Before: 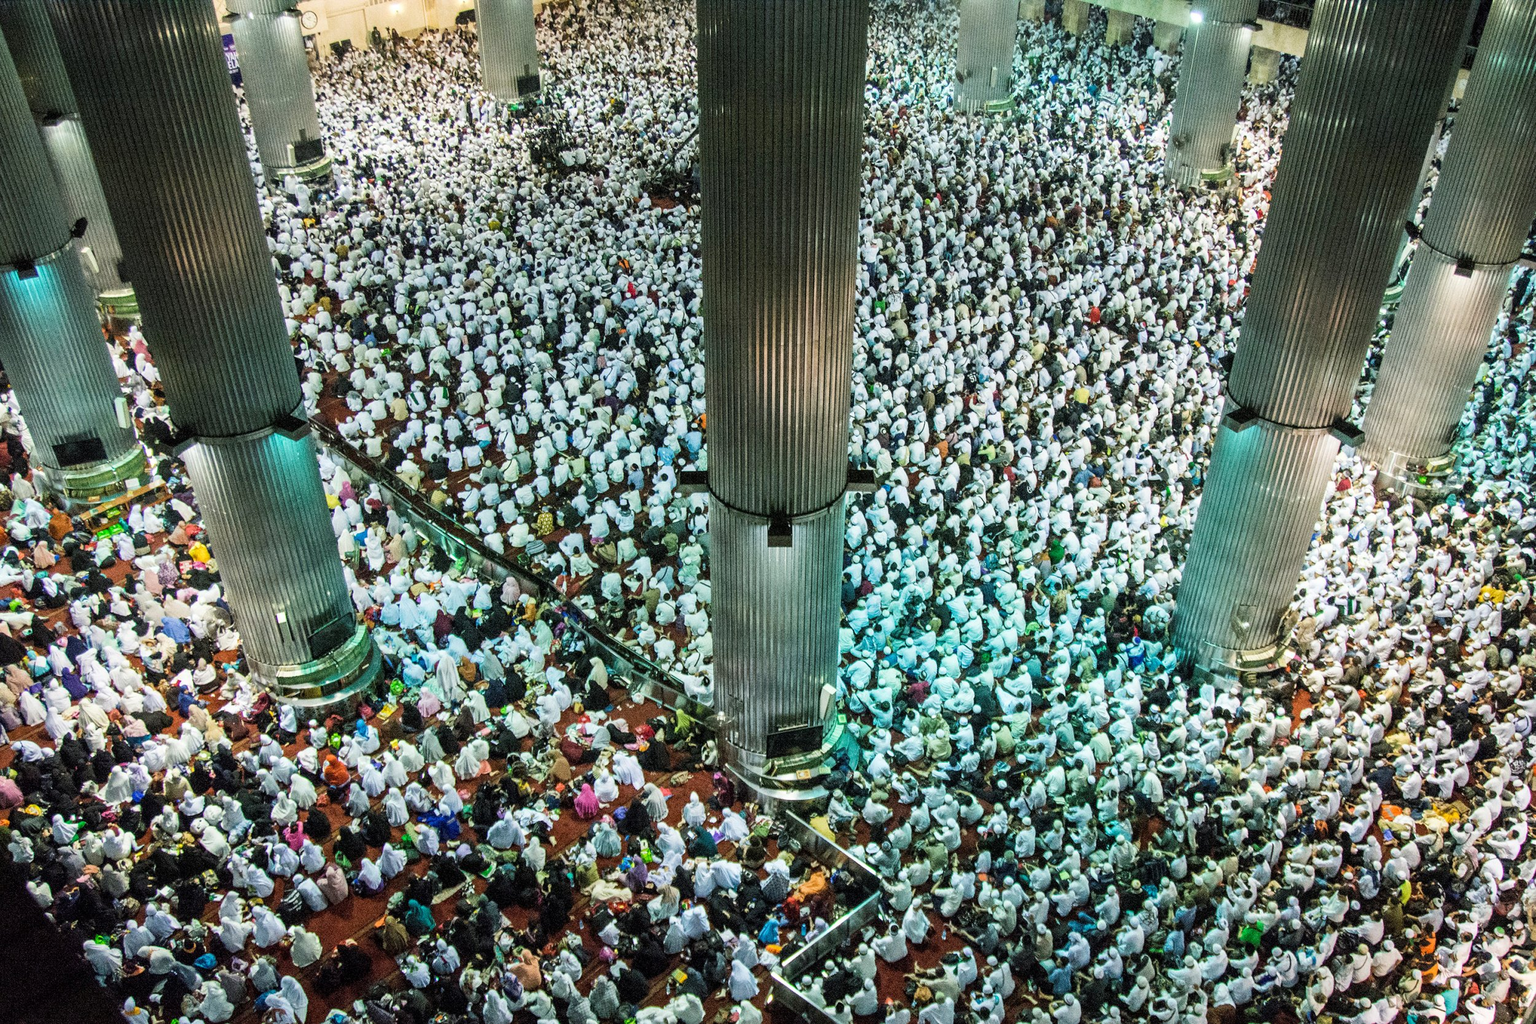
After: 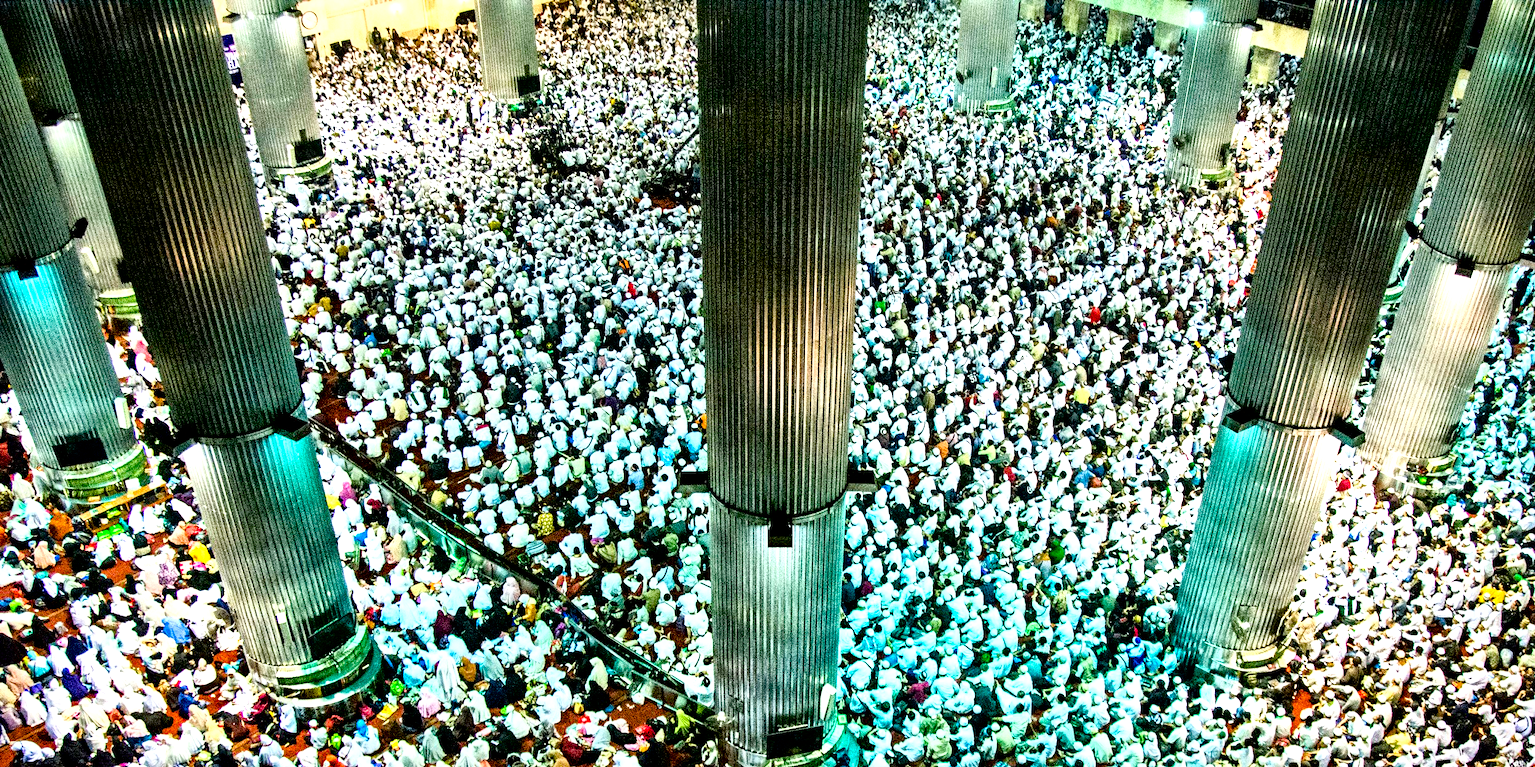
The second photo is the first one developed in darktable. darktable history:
crop: bottom 24.991%
contrast brightness saturation: brightness -0.219, saturation 0.079
local contrast: mode bilateral grid, contrast 43, coarseness 70, detail 212%, midtone range 0.2
haze removal: compatibility mode true, adaptive false
color balance rgb: global offset › hue 172.32°, perceptual saturation grading › global saturation 20%, perceptual saturation grading › highlights -25.678%, perceptual saturation grading › shadows 25.128%, perceptual brilliance grading › global brilliance 9.824%, perceptual brilliance grading › shadows 15.816%
exposure: black level correction 0.01, exposure 0.015 EV, compensate highlight preservation false
base curve: curves: ch0 [(0, 0) (0.036, 0.037) (0.121, 0.228) (0.46, 0.76) (0.859, 0.983) (1, 1)]
